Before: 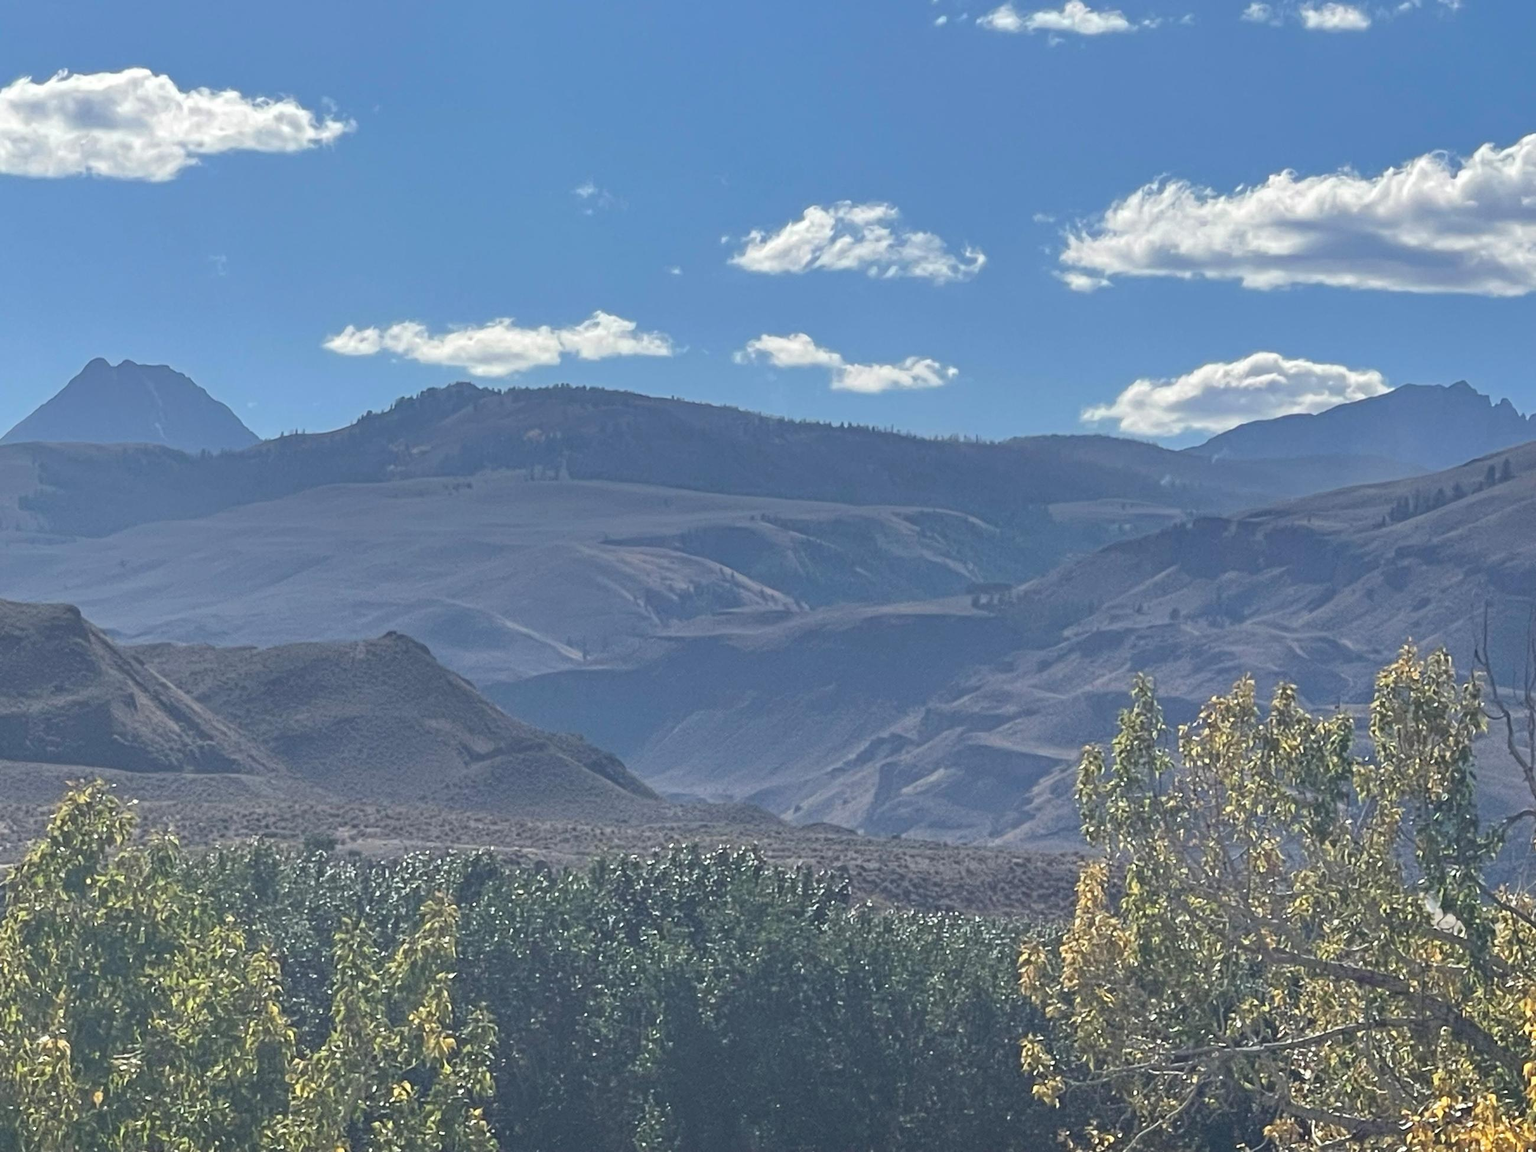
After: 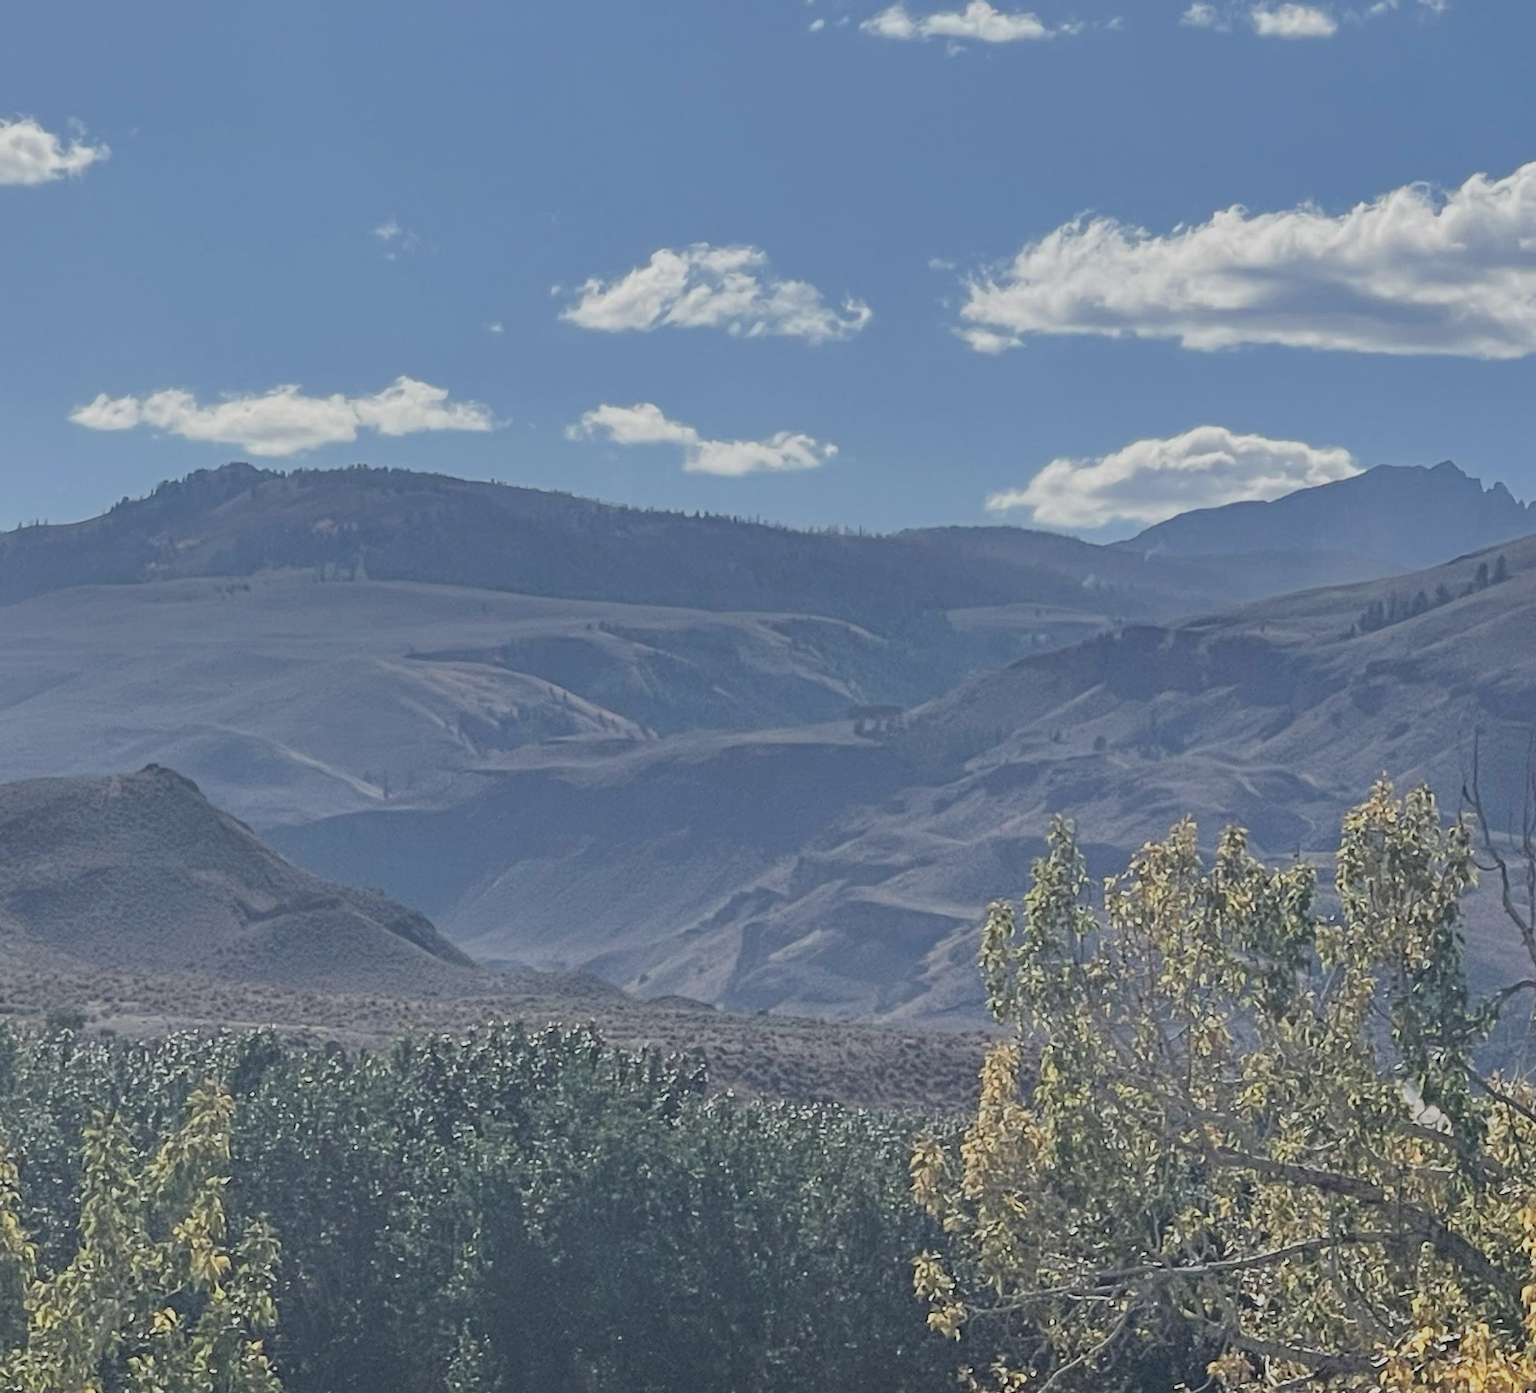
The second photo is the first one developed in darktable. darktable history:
filmic rgb: black relative exposure -7.65 EV, white relative exposure 4.56 EV, threshold 3.04 EV, hardness 3.61, enable highlight reconstruction true
crop: left 17.311%, bottom 0.034%
color correction: highlights b* 0.028, saturation 0.846
